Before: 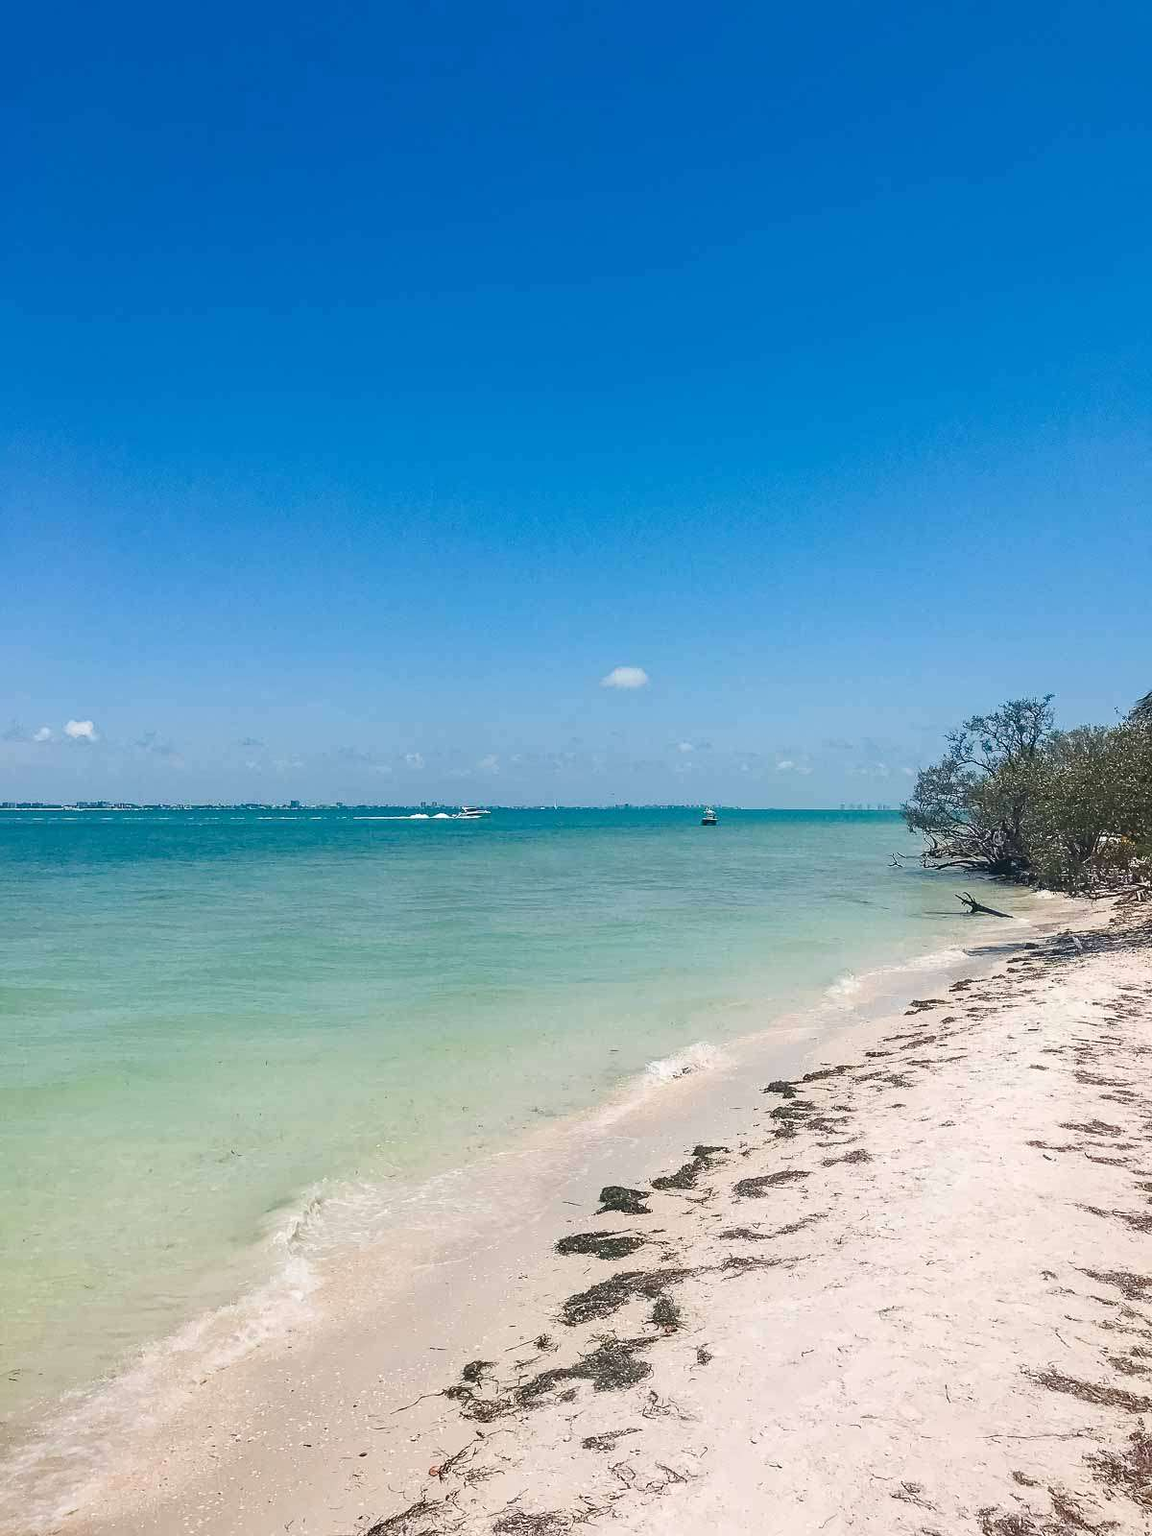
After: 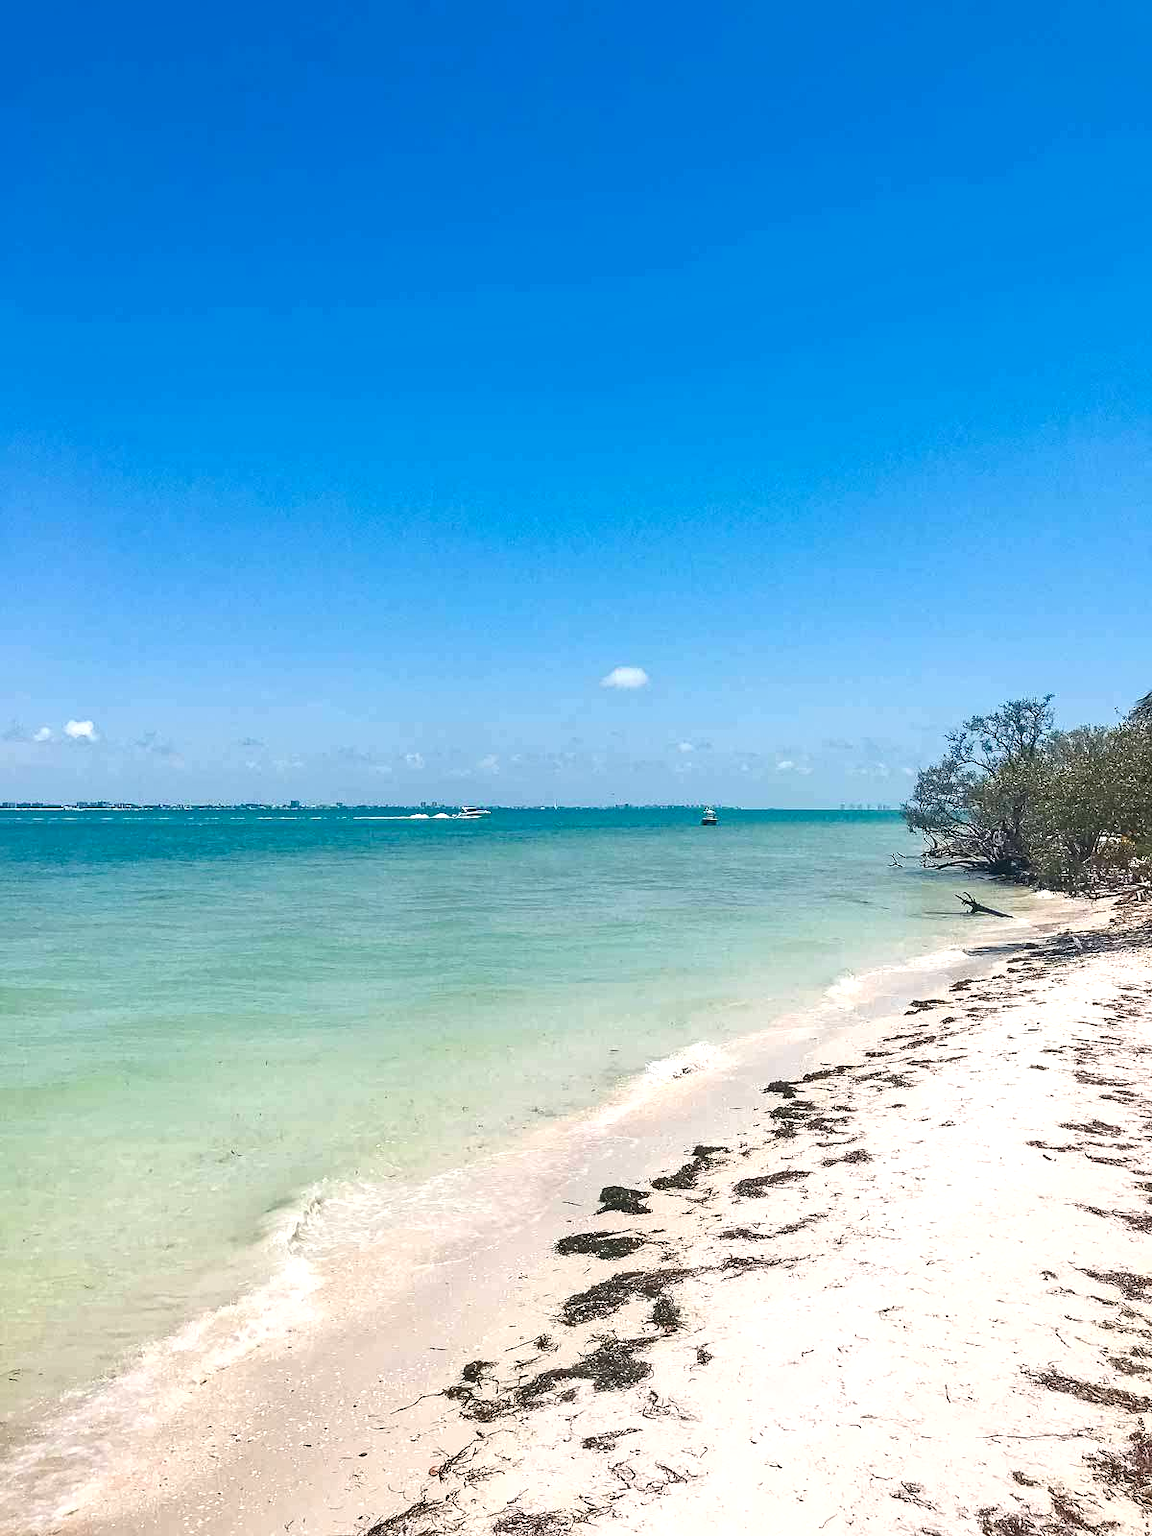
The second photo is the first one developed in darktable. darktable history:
shadows and highlights: shadows -88.03, highlights -35.45, shadows color adjustment 99.15%, highlights color adjustment 0%, soften with gaussian
white balance: emerald 1
exposure: black level correction 0.001, exposure 0.5 EV, compensate exposure bias true, compensate highlight preservation false
